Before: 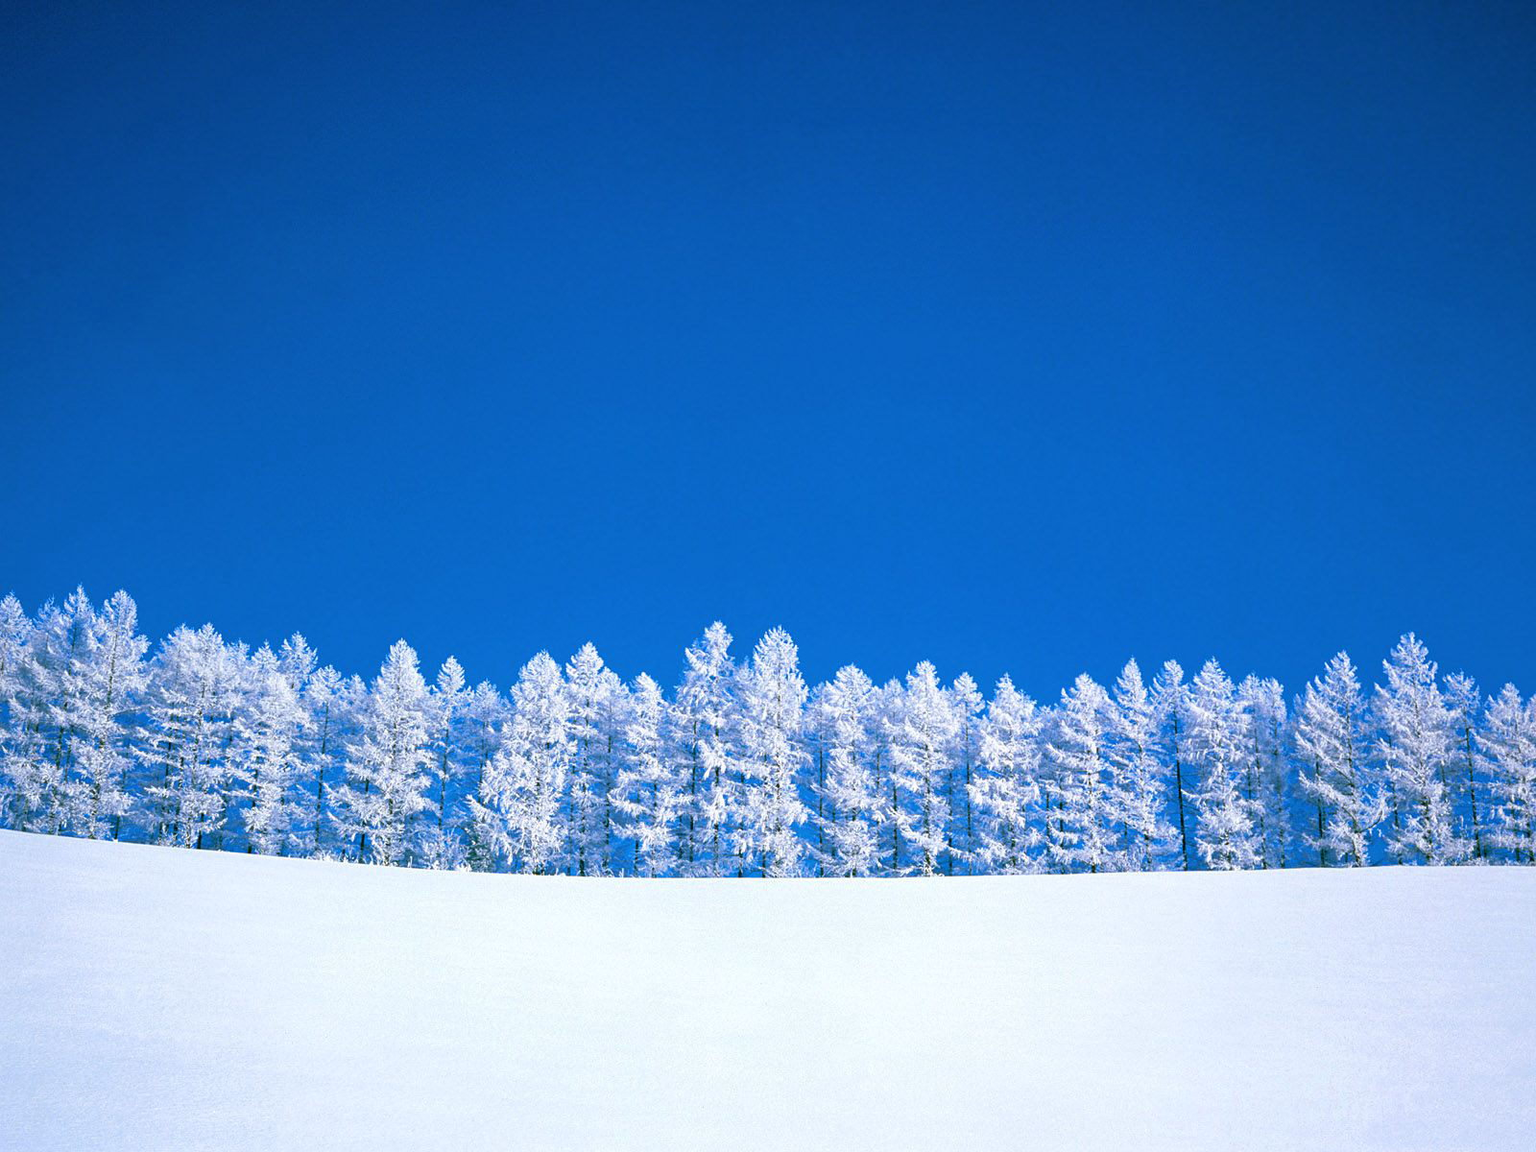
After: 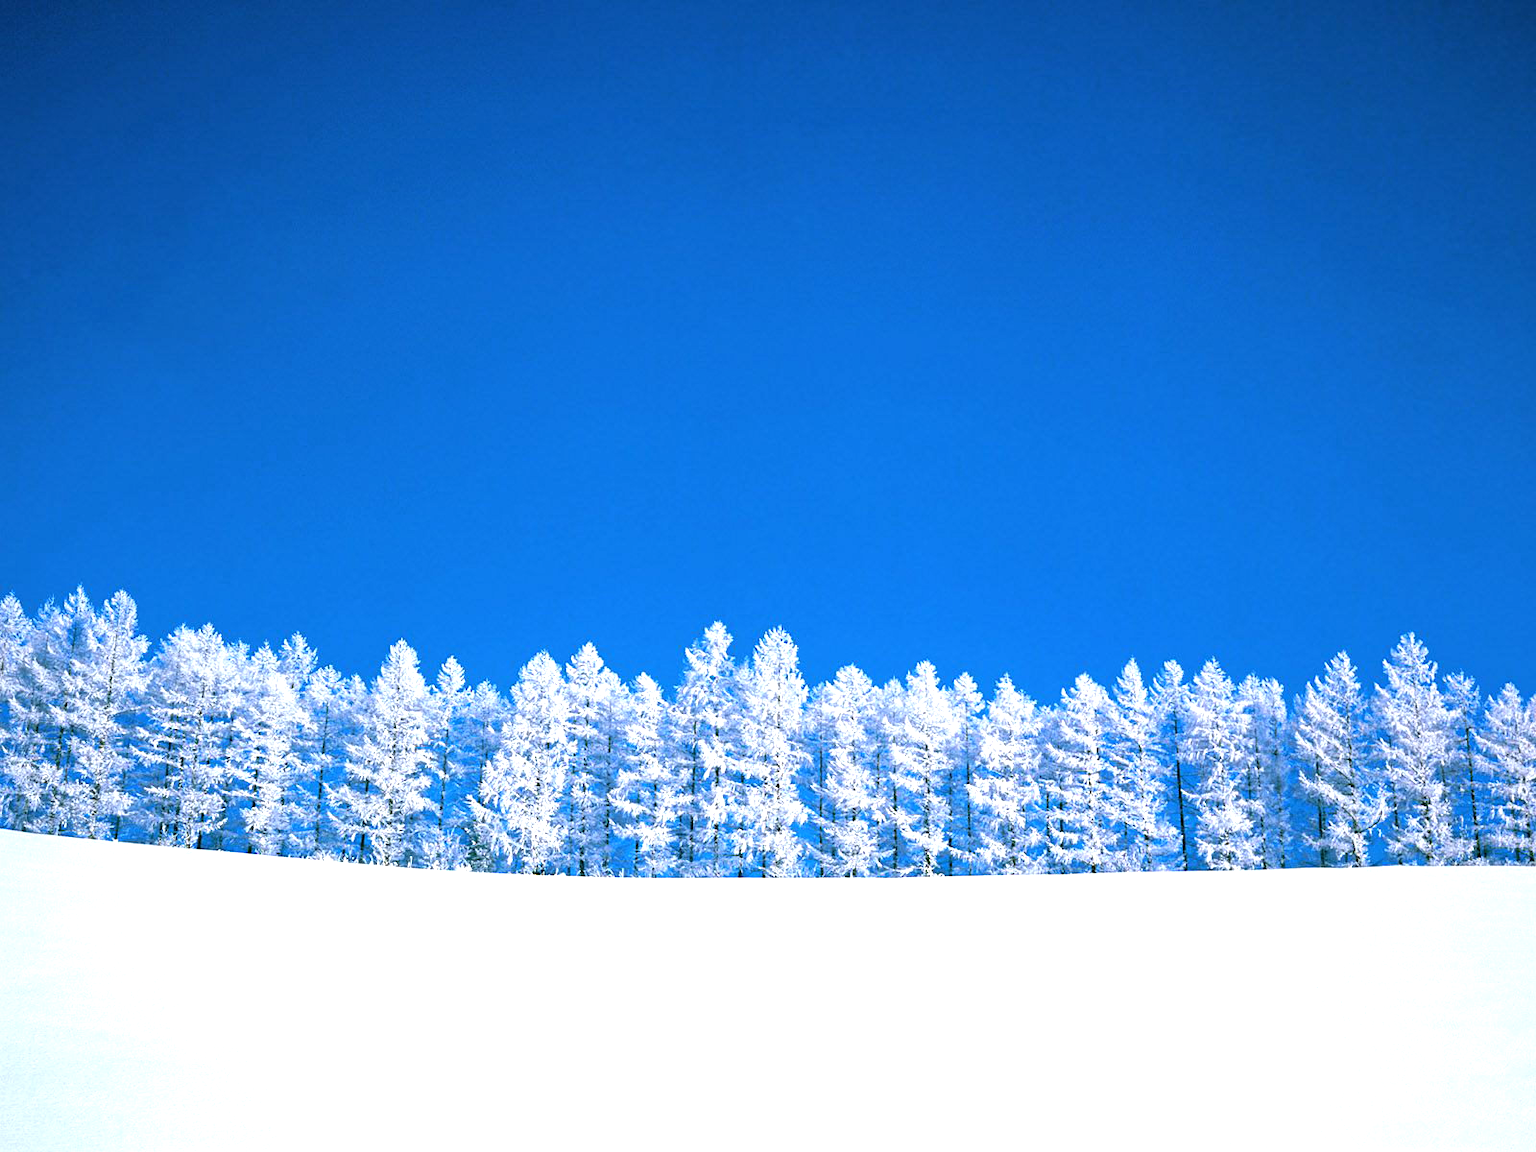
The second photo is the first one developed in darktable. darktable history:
exposure: exposure 0.189 EV, compensate exposure bias true, compensate highlight preservation false
tone equalizer: -8 EV -0.411 EV, -7 EV -0.368 EV, -6 EV -0.347 EV, -5 EV -0.225 EV, -3 EV 0.236 EV, -2 EV 0.328 EV, -1 EV 0.41 EV, +0 EV 0.434 EV, edges refinement/feathering 500, mask exposure compensation -1.57 EV, preserve details no
